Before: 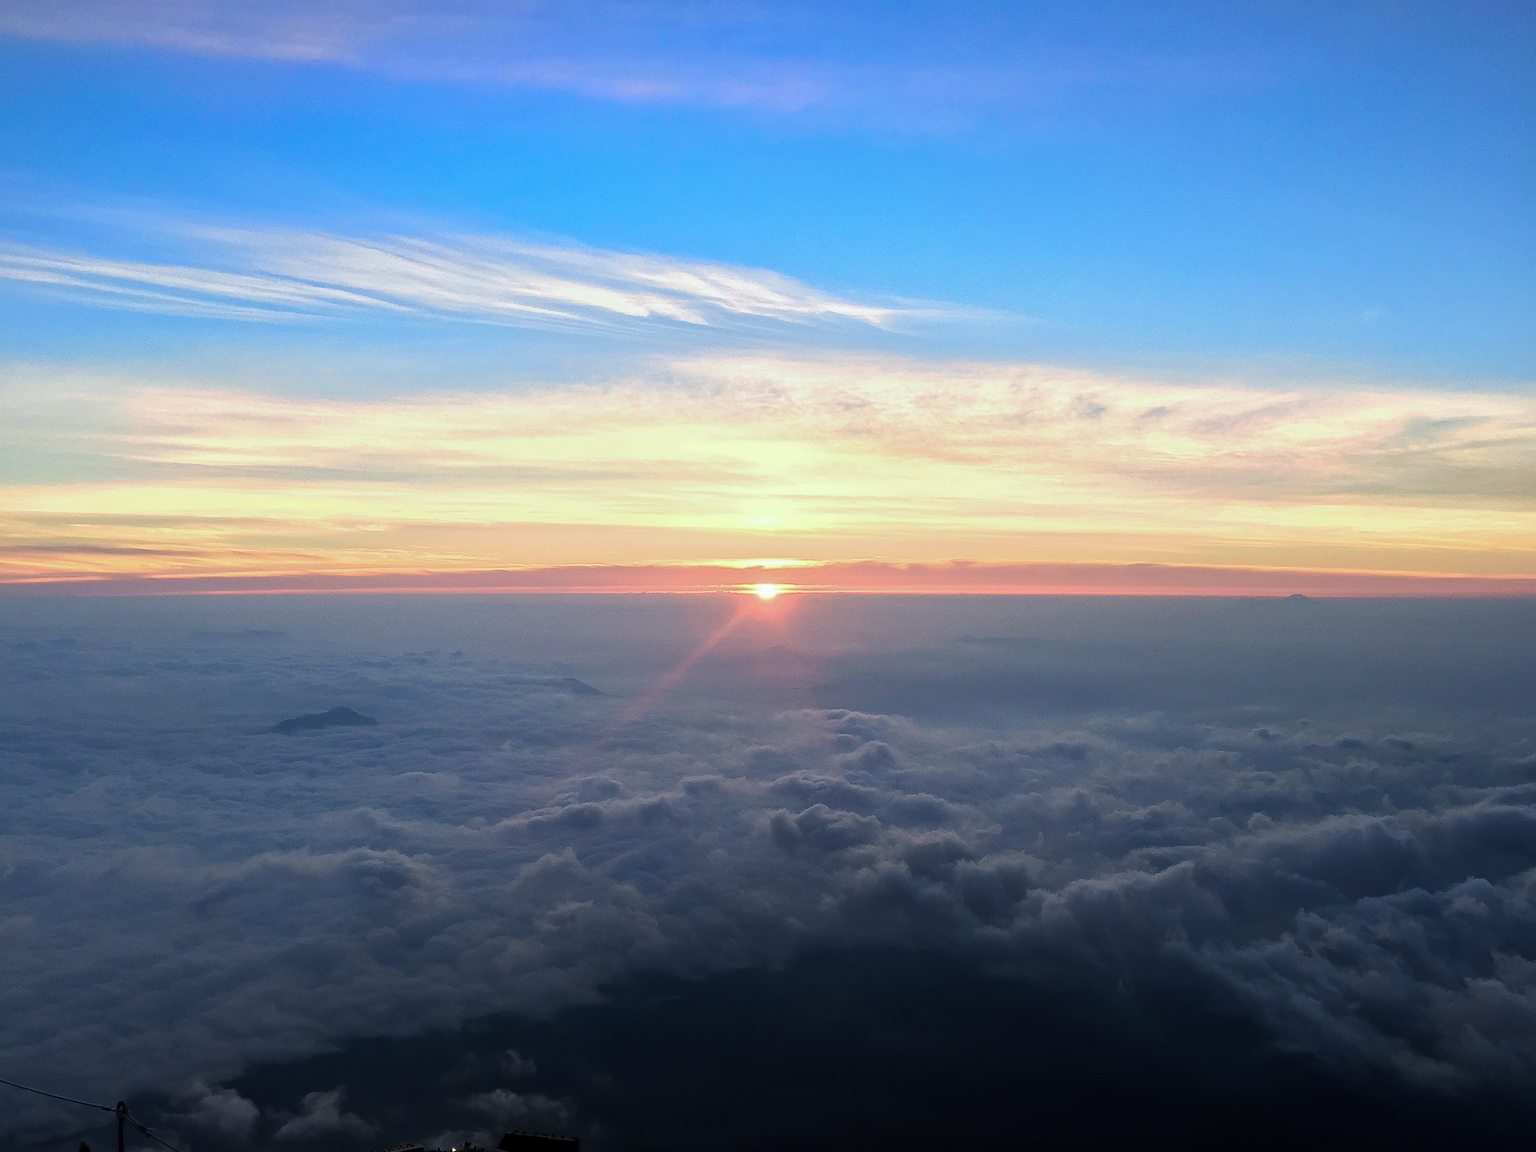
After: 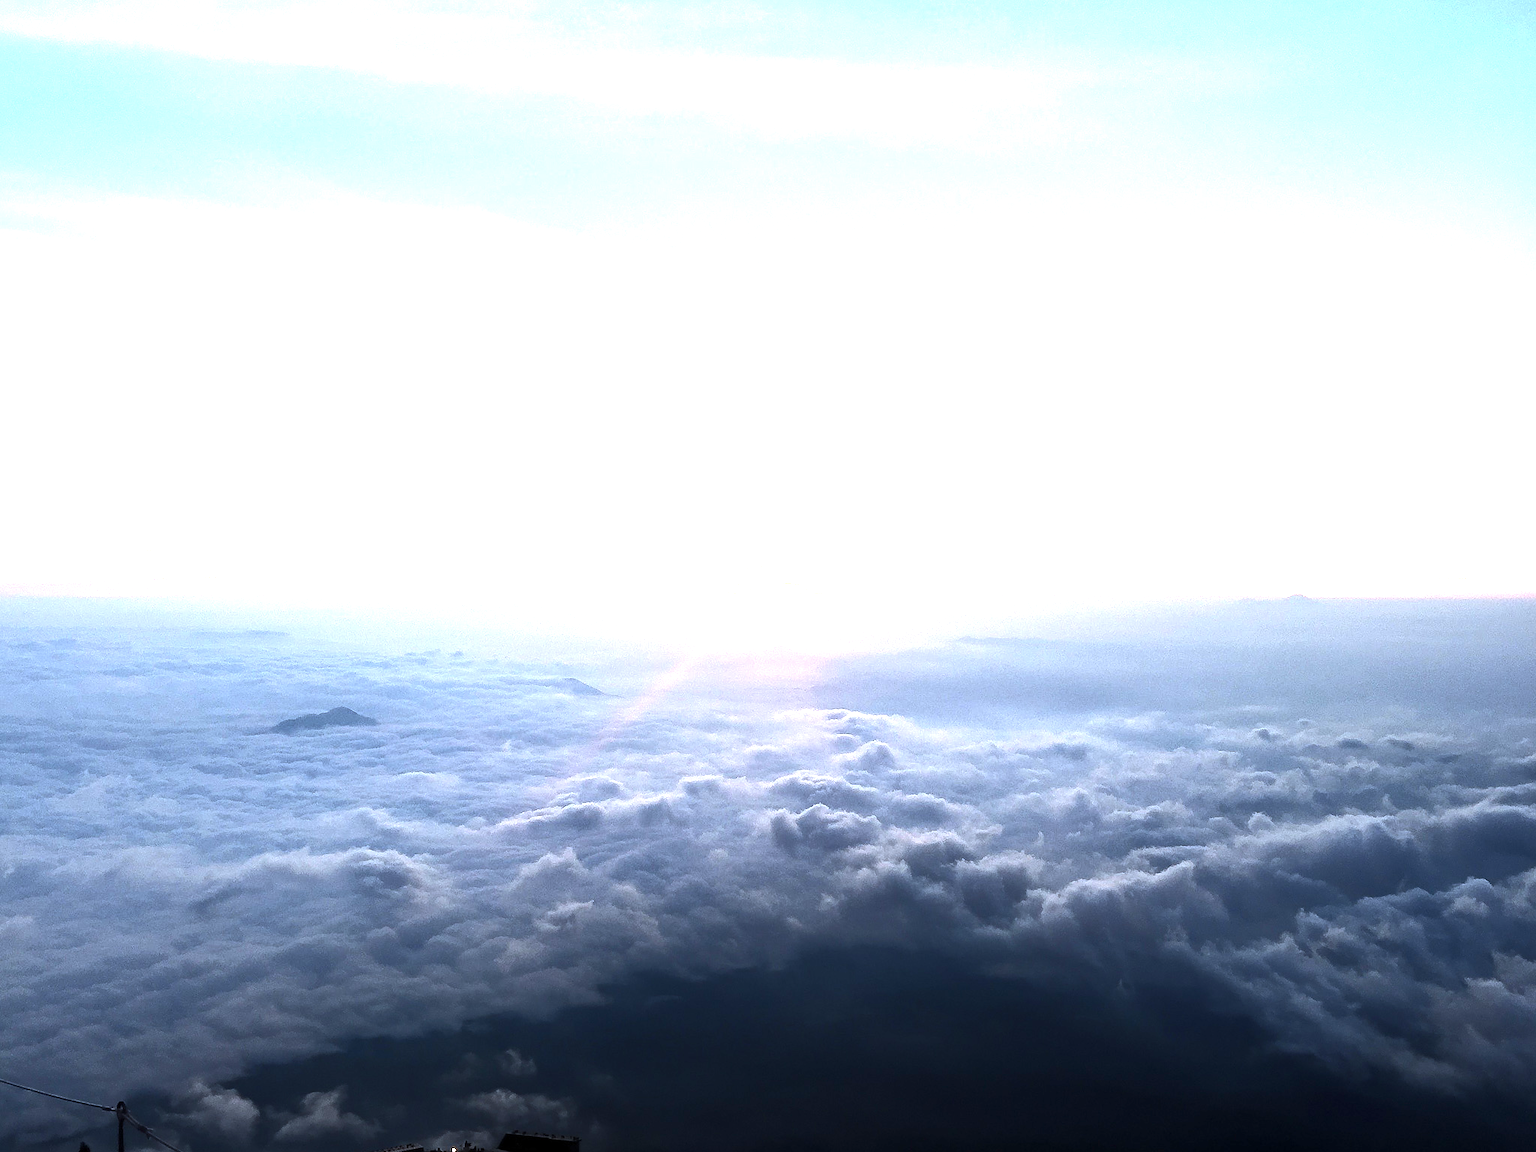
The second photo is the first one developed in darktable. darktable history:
color balance rgb: perceptual saturation grading › highlights -31.88%, perceptual saturation grading › mid-tones 5.8%, perceptual saturation grading › shadows 18.12%, perceptual brilliance grading › highlights 3.62%, perceptual brilliance grading › mid-tones -18.12%, perceptual brilliance grading › shadows -41.3%
exposure: exposure 2.25 EV, compensate highlight preservation false
white balance: red 0.976, blue 1.04
